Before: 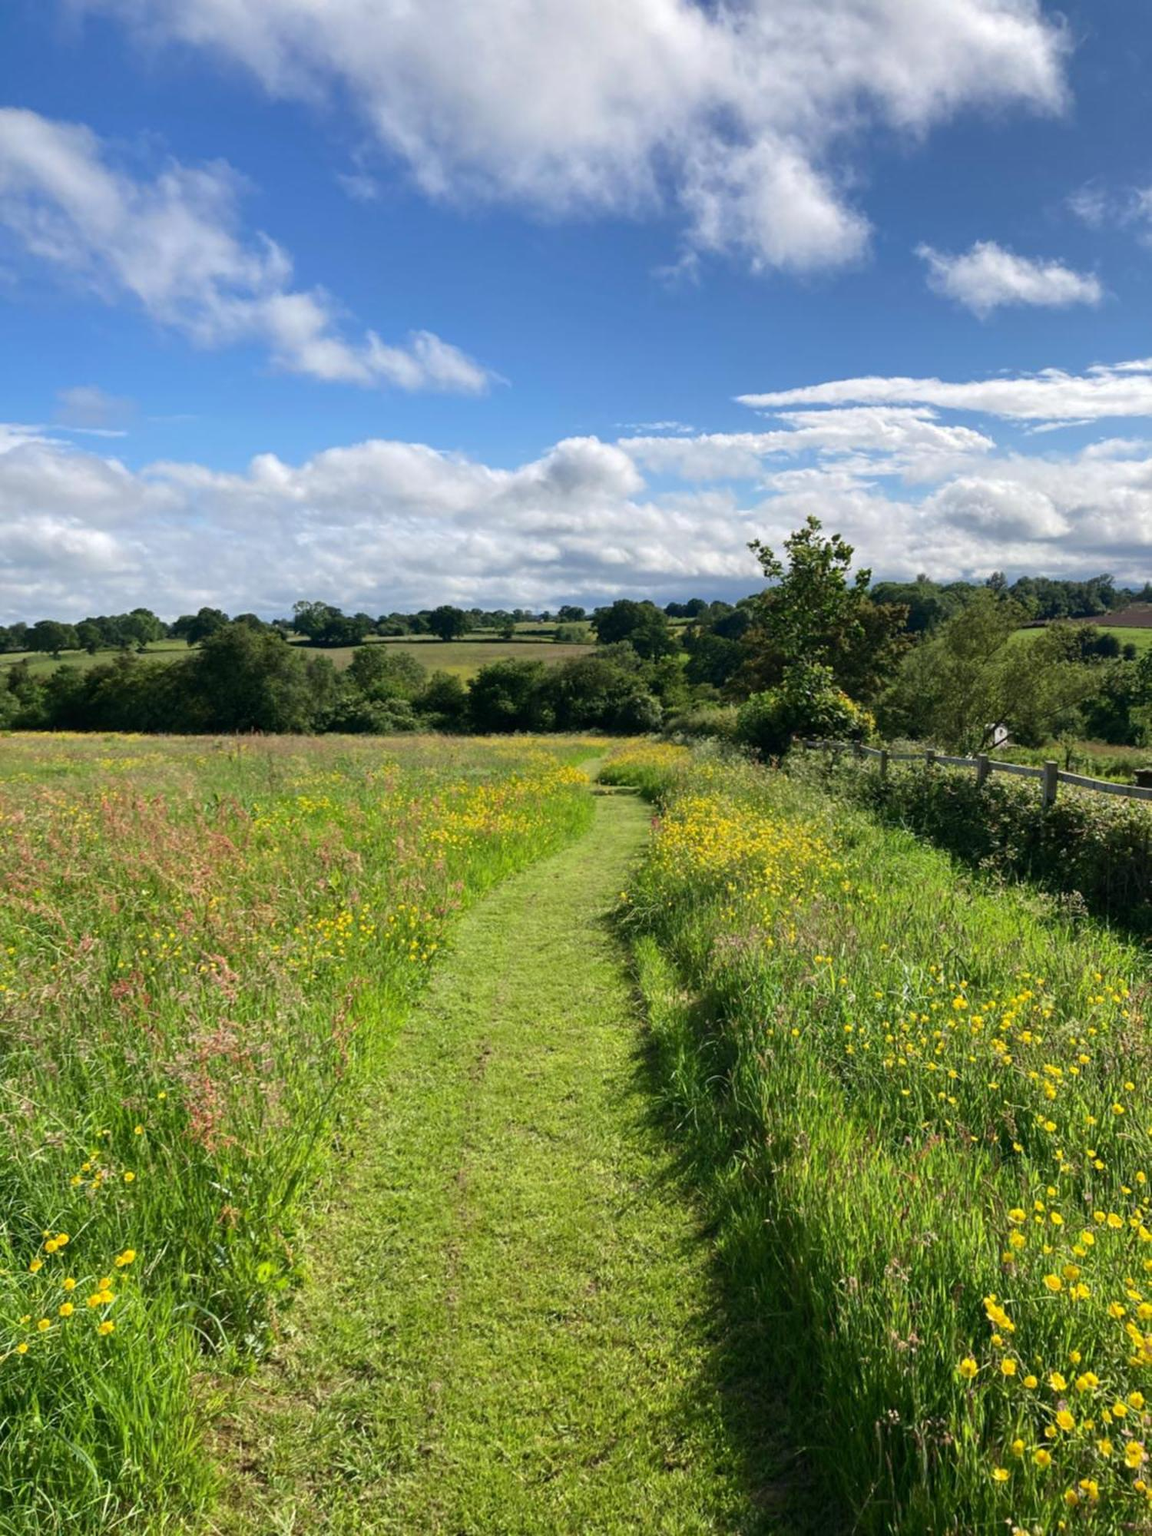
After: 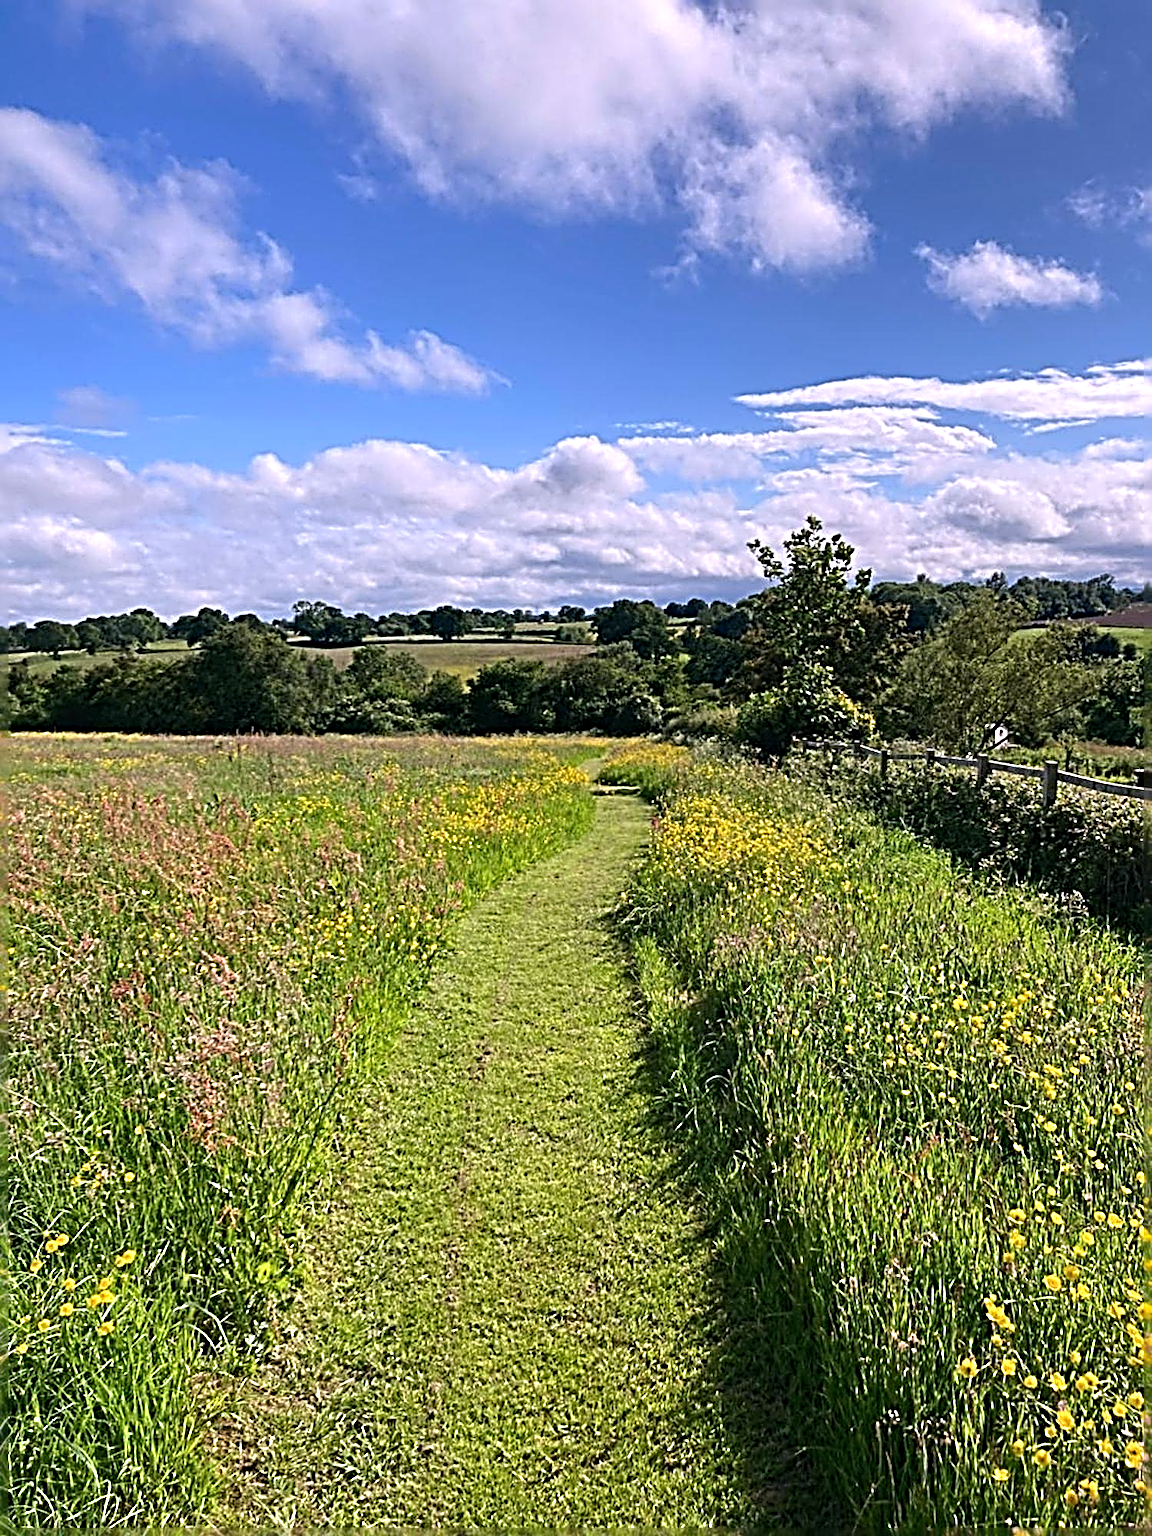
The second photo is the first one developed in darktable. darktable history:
sharpen: radius 4.001, amount 2
white balance: red 1.066, blue 1.119
